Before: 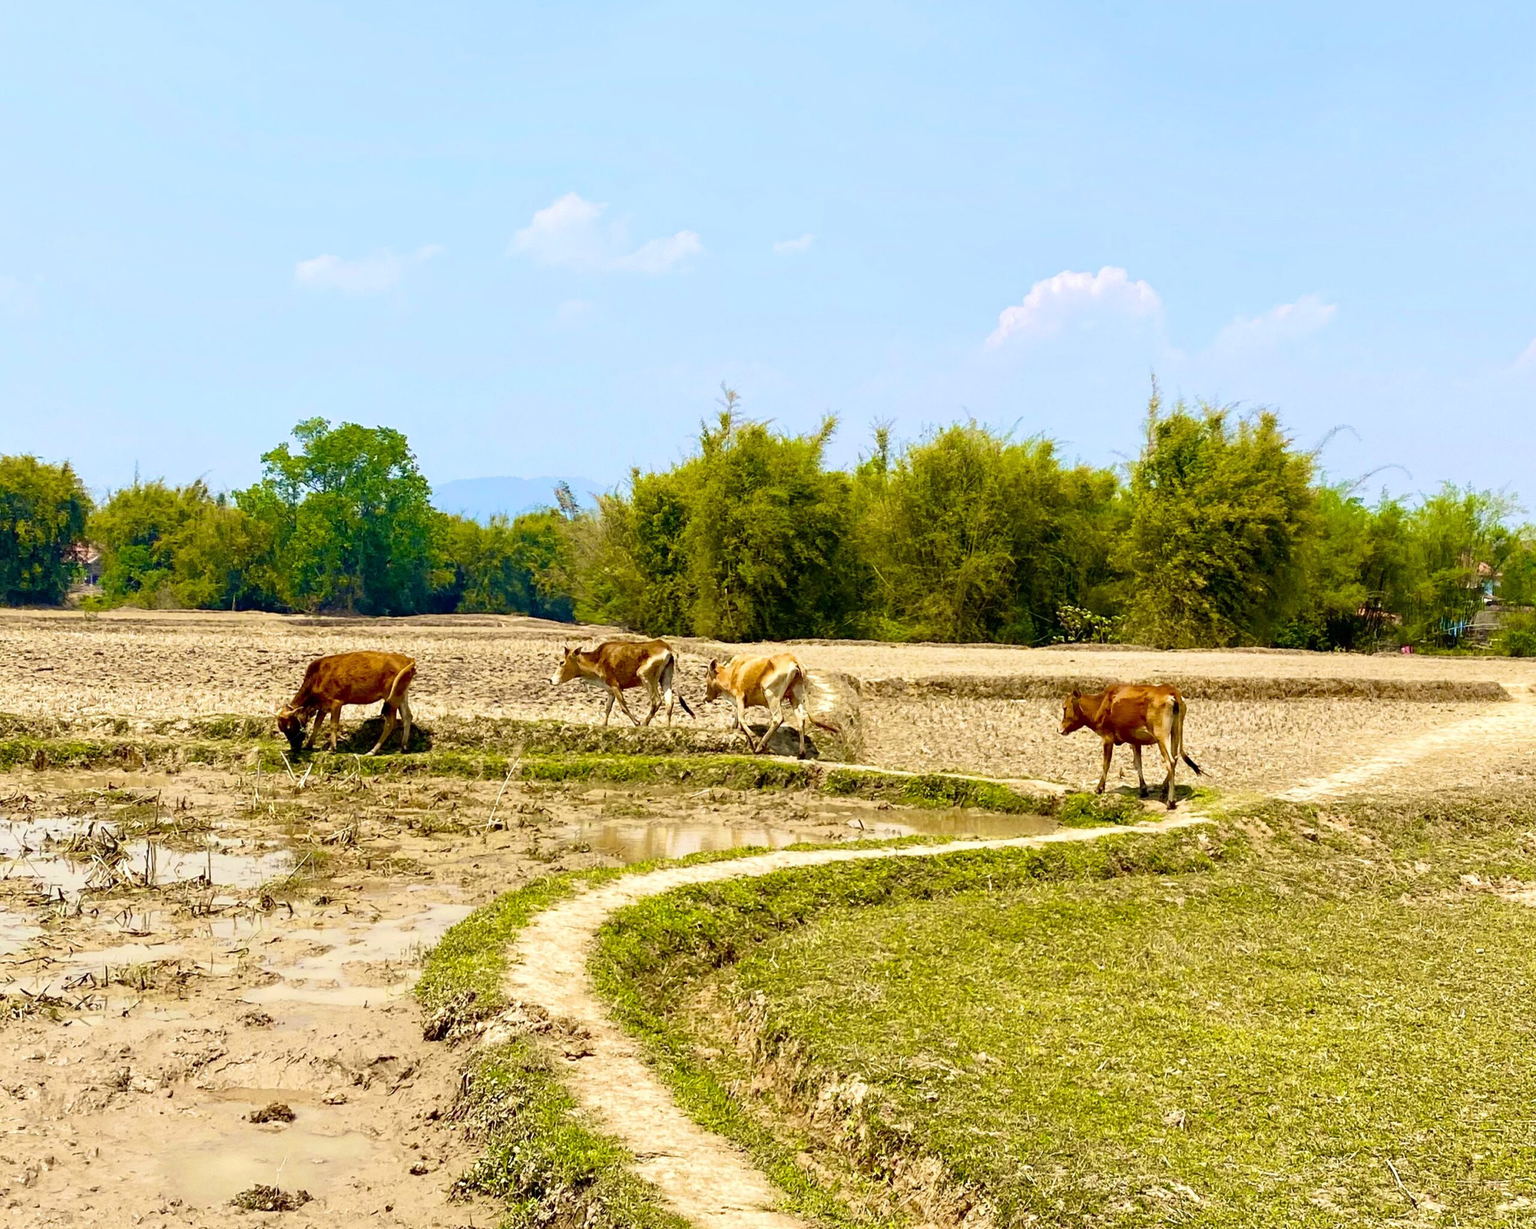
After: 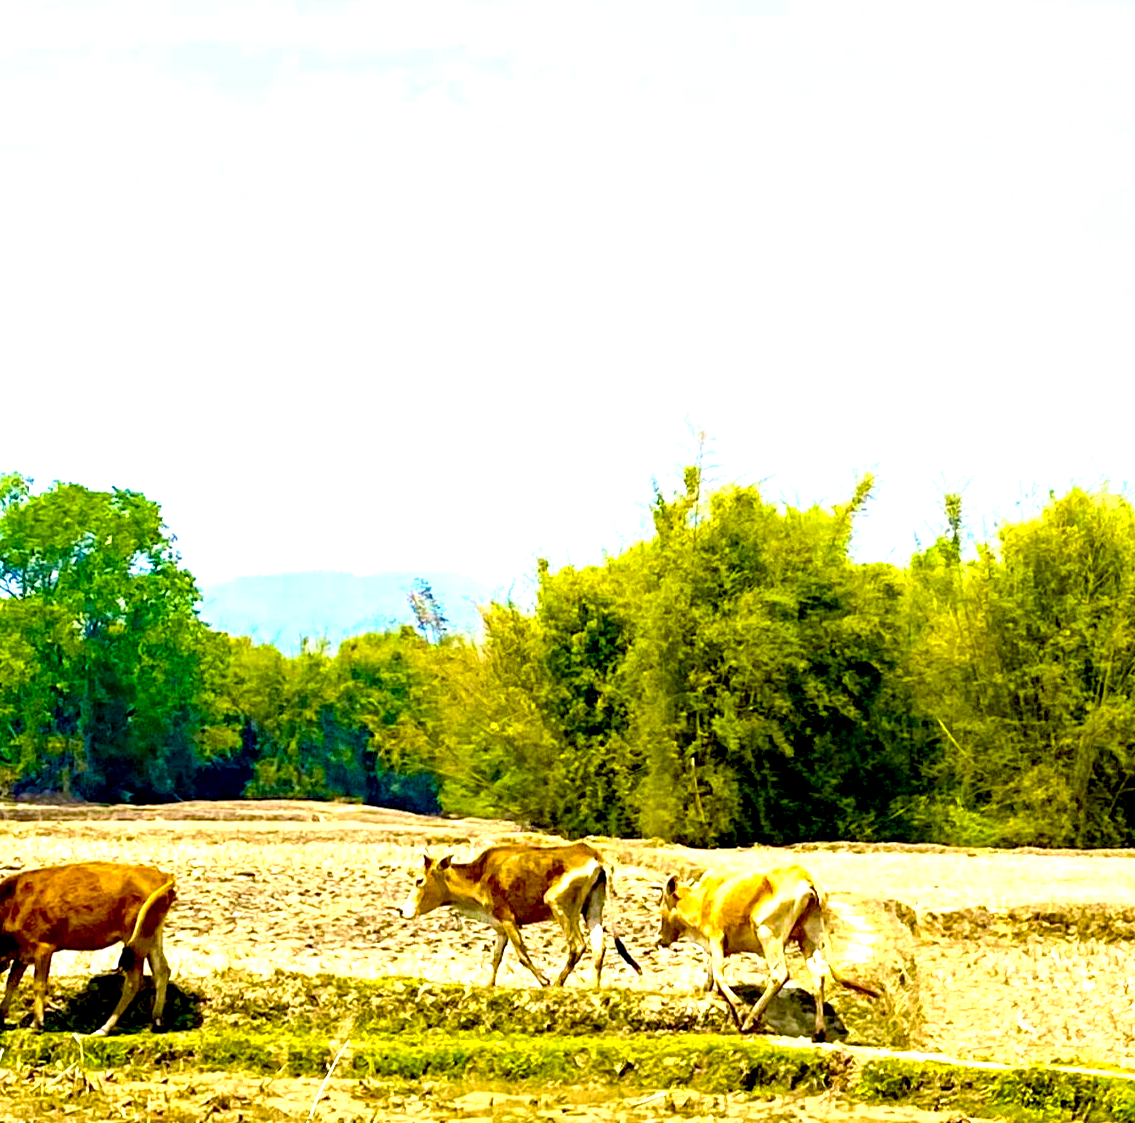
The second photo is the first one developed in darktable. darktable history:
color balance rgb: power › luminance -7.591%, power › chroma 1.12%, power › hue 217.92°, linear chroma grading › global chroma 24.7%, perceptual saturation grading › global saturation 2.101%, perceptual saturation grading › highlights -1.402%, perceptual saturation grading › mid-tones 3.488%, perceptual saturation grading › shadows 6.887%, global vibrance 20%
crop: left 20.224%, top 10.906%, right 35.437%, bottom 34.224%
exposure: black level correction 0.011, exposure 1.078 EV, compensate highlight preservation false
